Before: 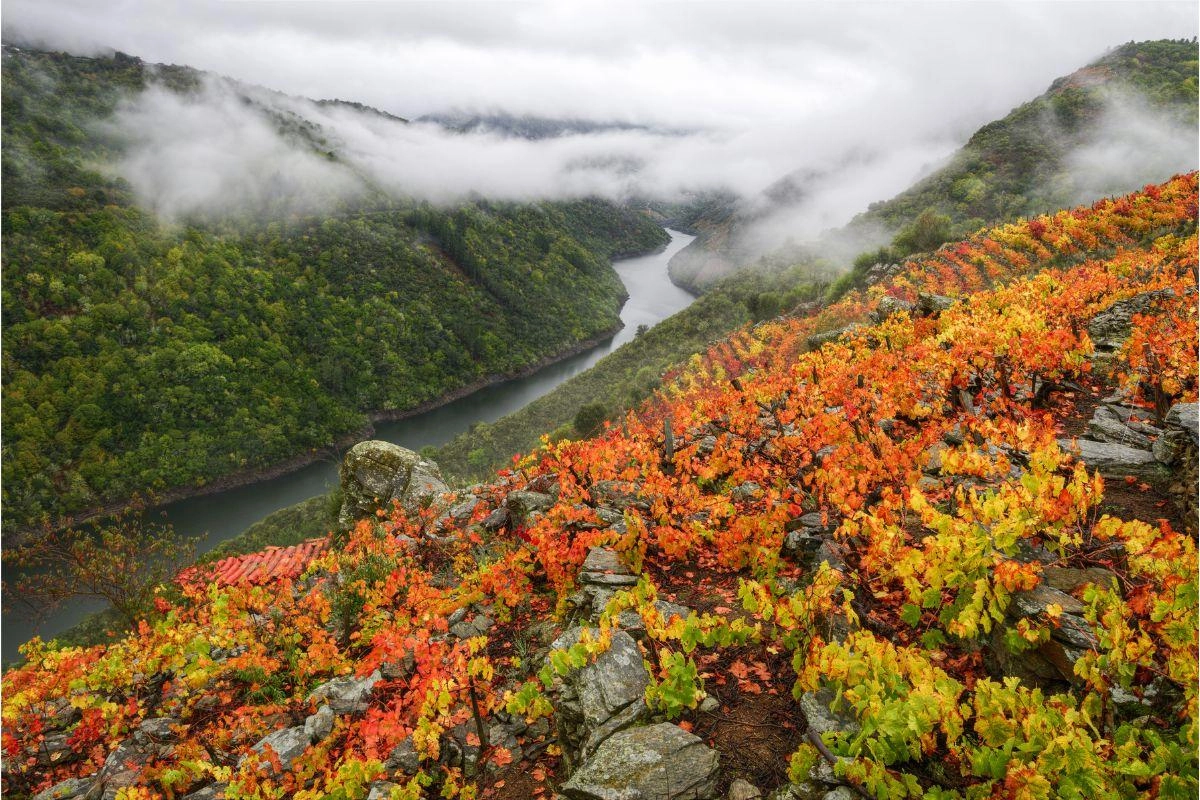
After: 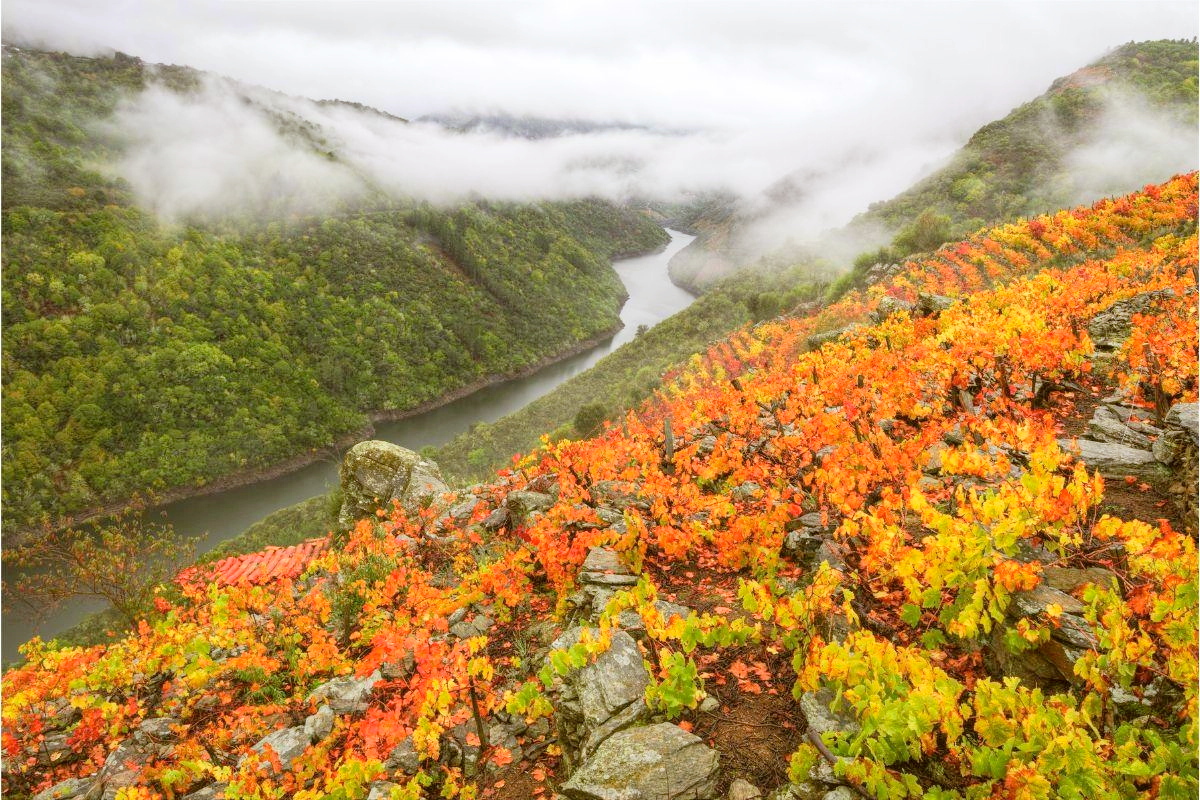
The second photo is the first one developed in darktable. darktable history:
color correction: highlights a* -0.463, highlights b* 0.182, shadows a* 5.15, shadows b* 20.3
contrast brightness saturation: contrast 0.097, brightness 0.294, saturation 0.137
